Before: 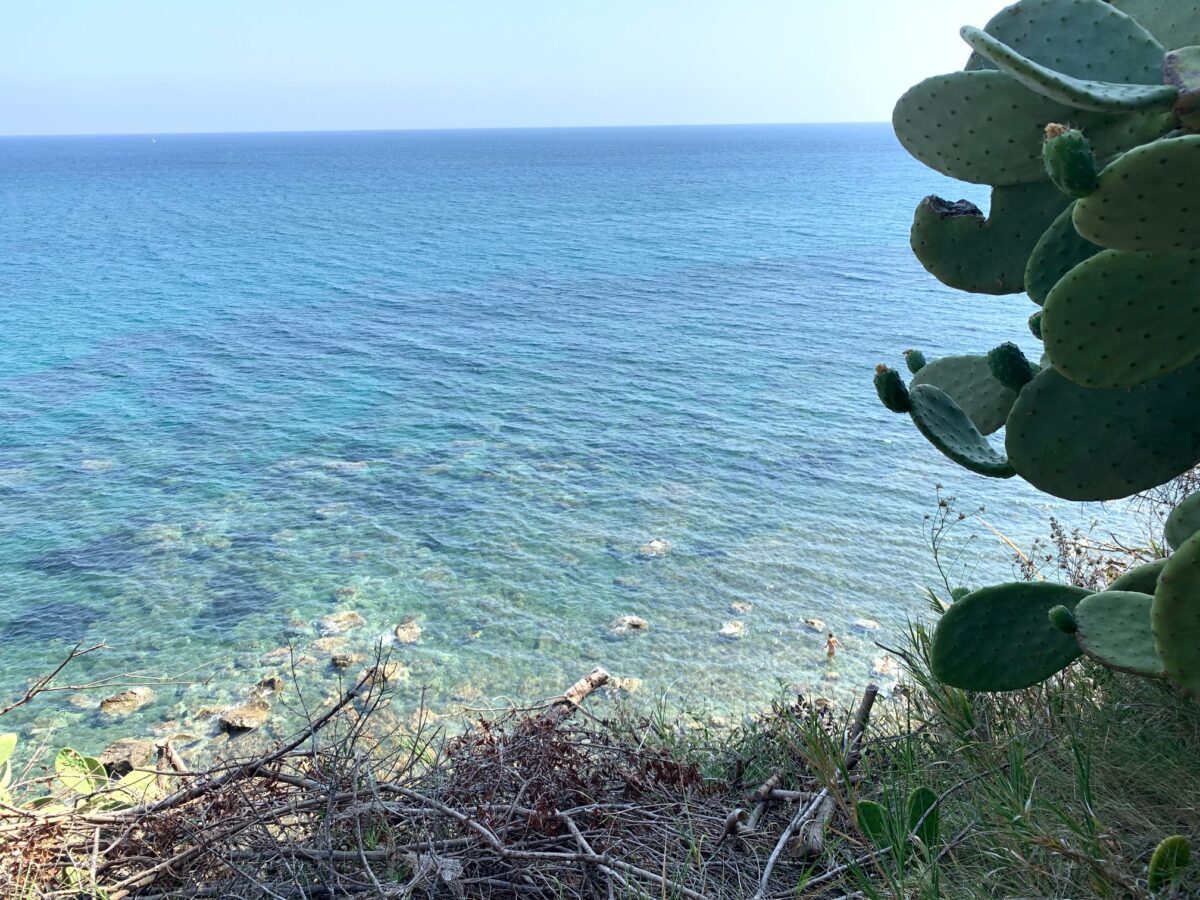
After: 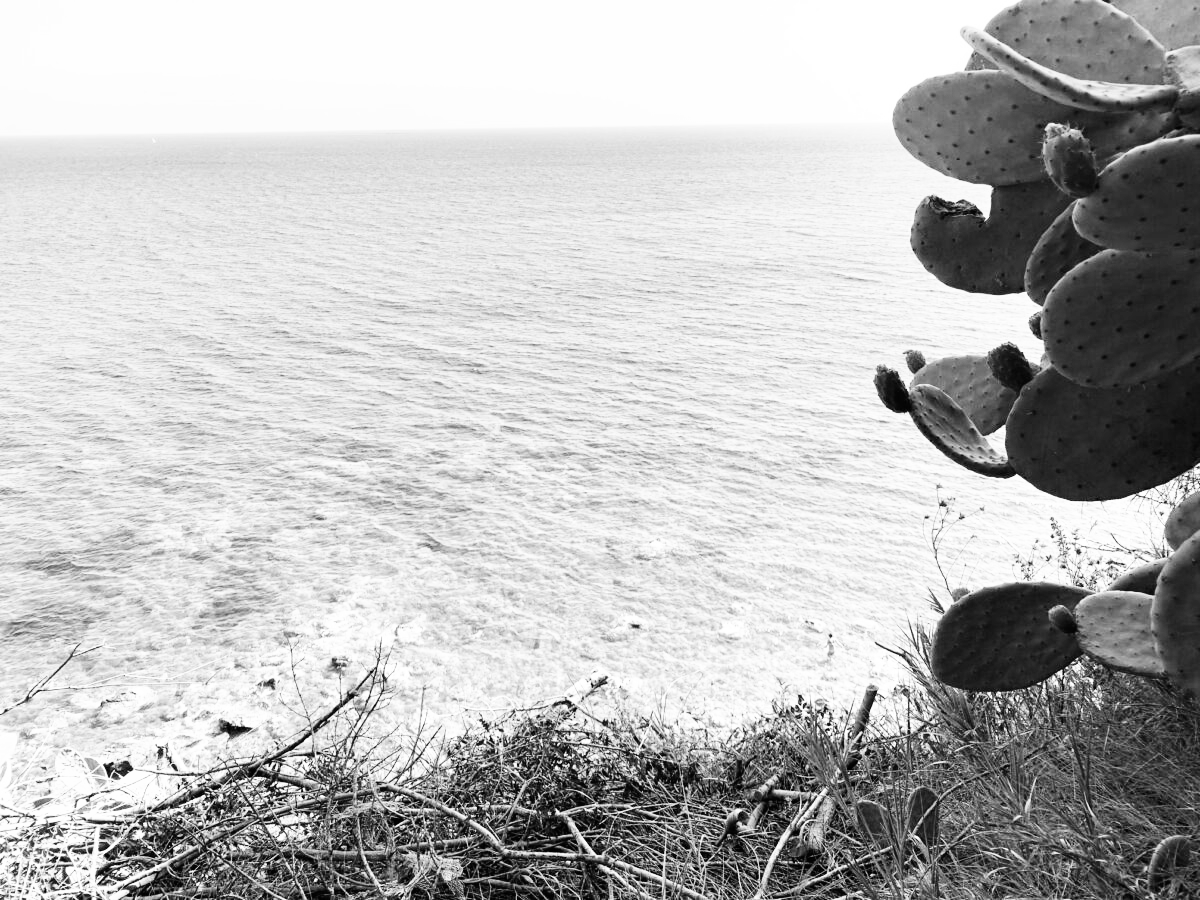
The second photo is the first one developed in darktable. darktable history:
base curve: curves: ch0 [(0, 0) (0.007, 0.004) (0.027, 0.03) (0.046, 0.07) (0.207, 0.54) (0.442, 0.872) (0.673, 0.972) (1, 1)], preserve colors none
monochrome: on, module defaults
